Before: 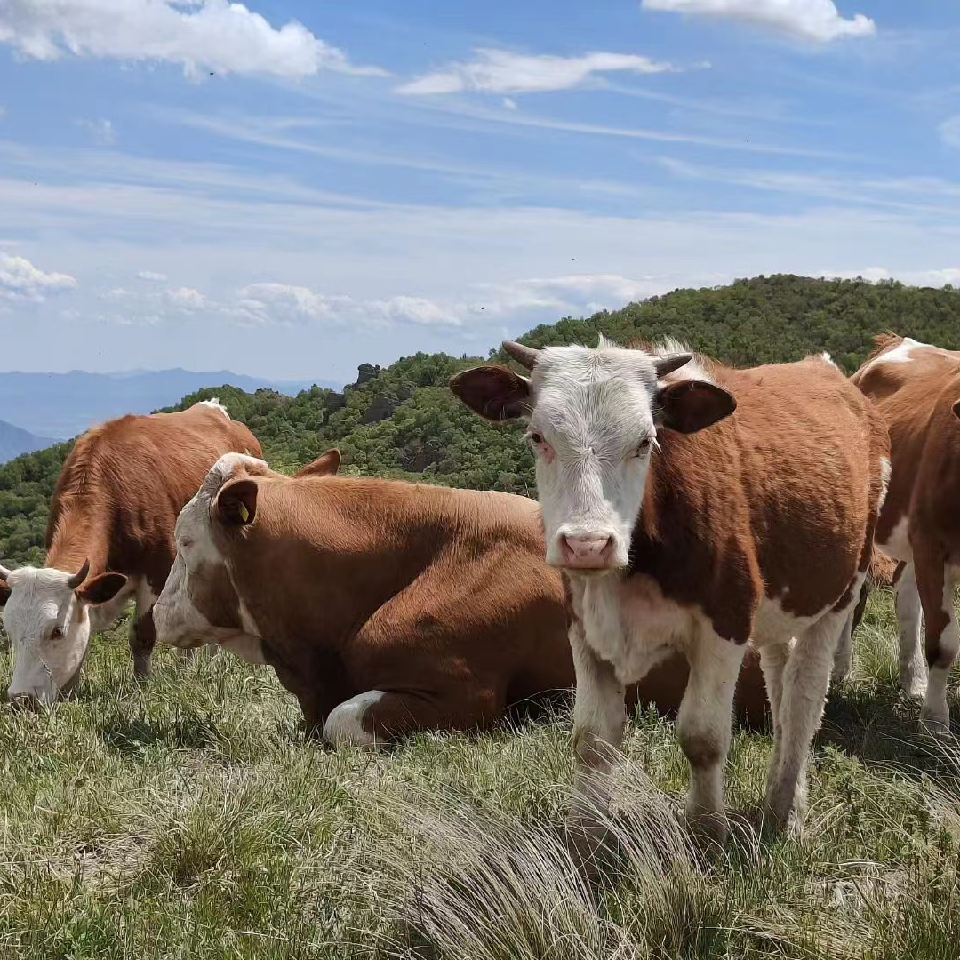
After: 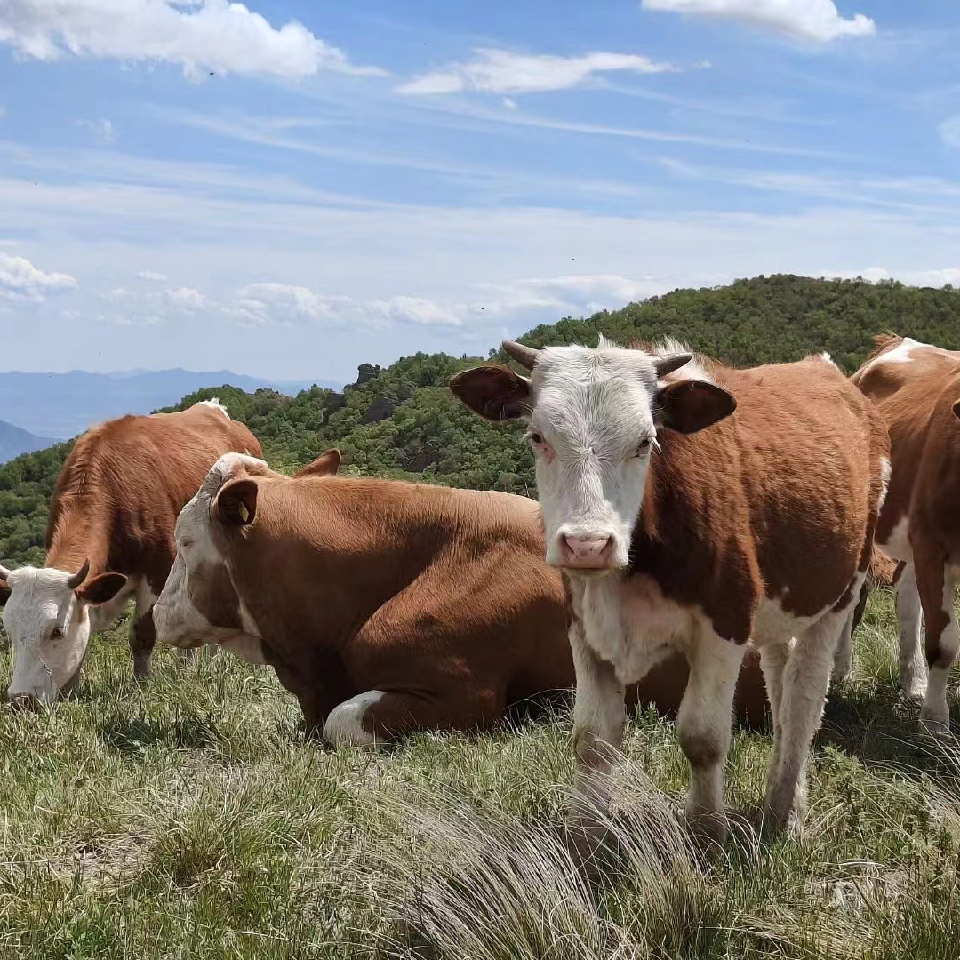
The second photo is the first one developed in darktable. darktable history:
shadows and highlights: shadows 1.12, highlights 39.46
